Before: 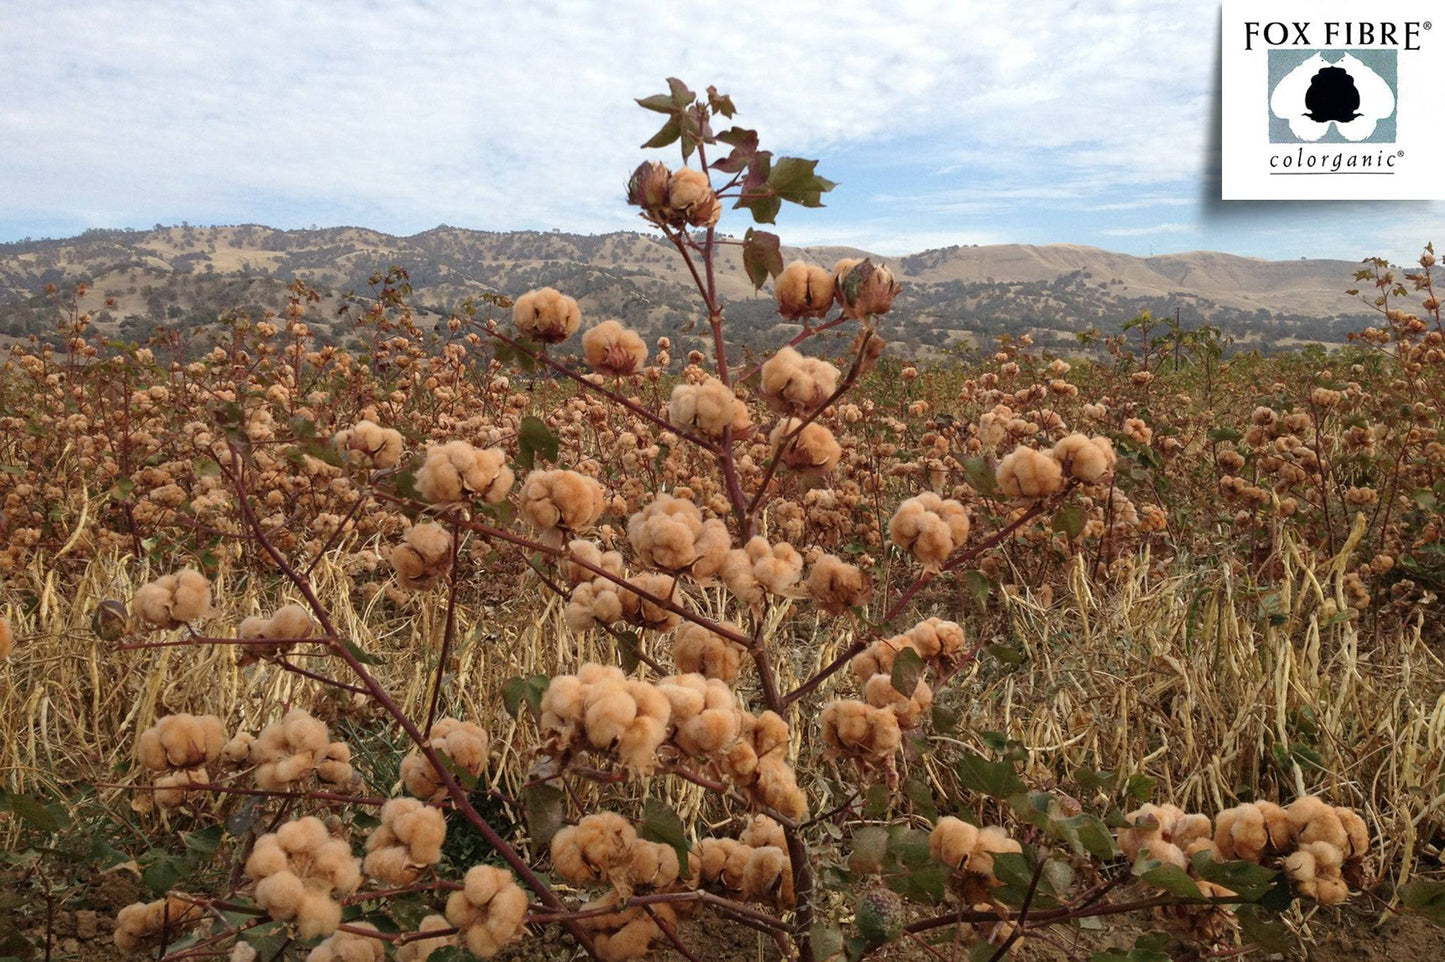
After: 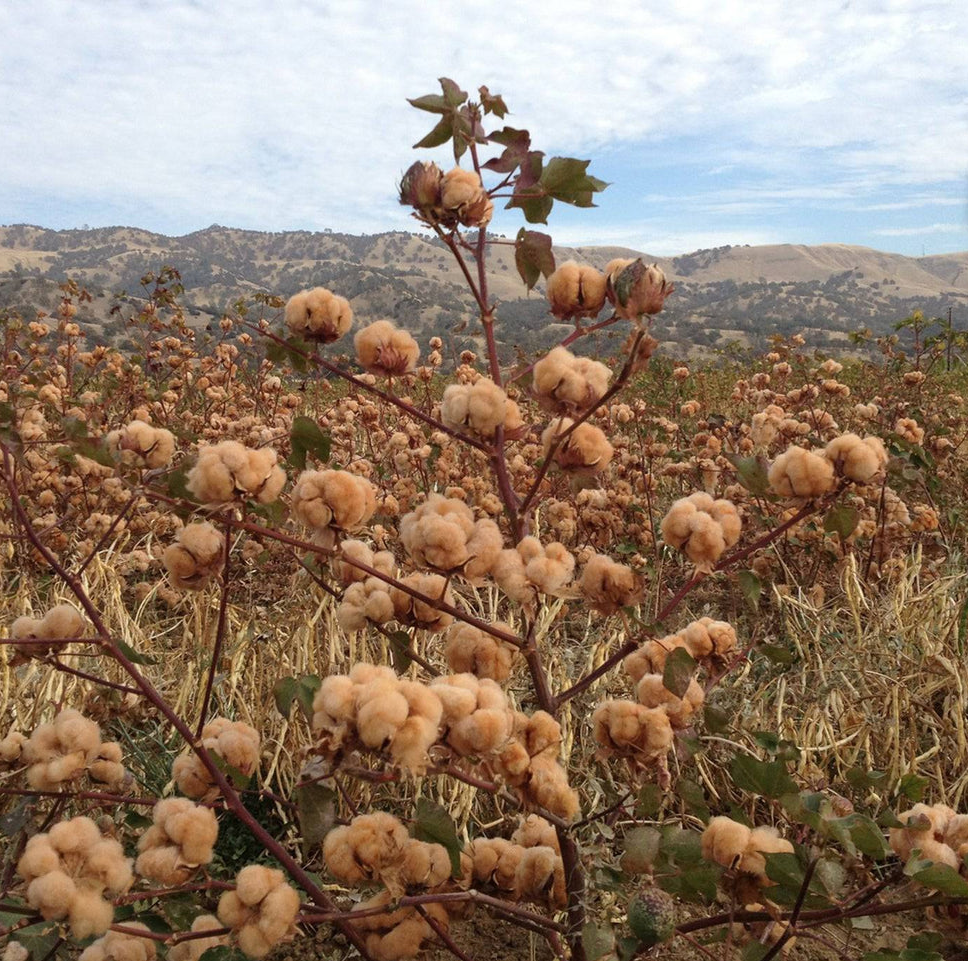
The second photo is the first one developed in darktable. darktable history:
crop and rotate: left 15.822%, right 17.169%
